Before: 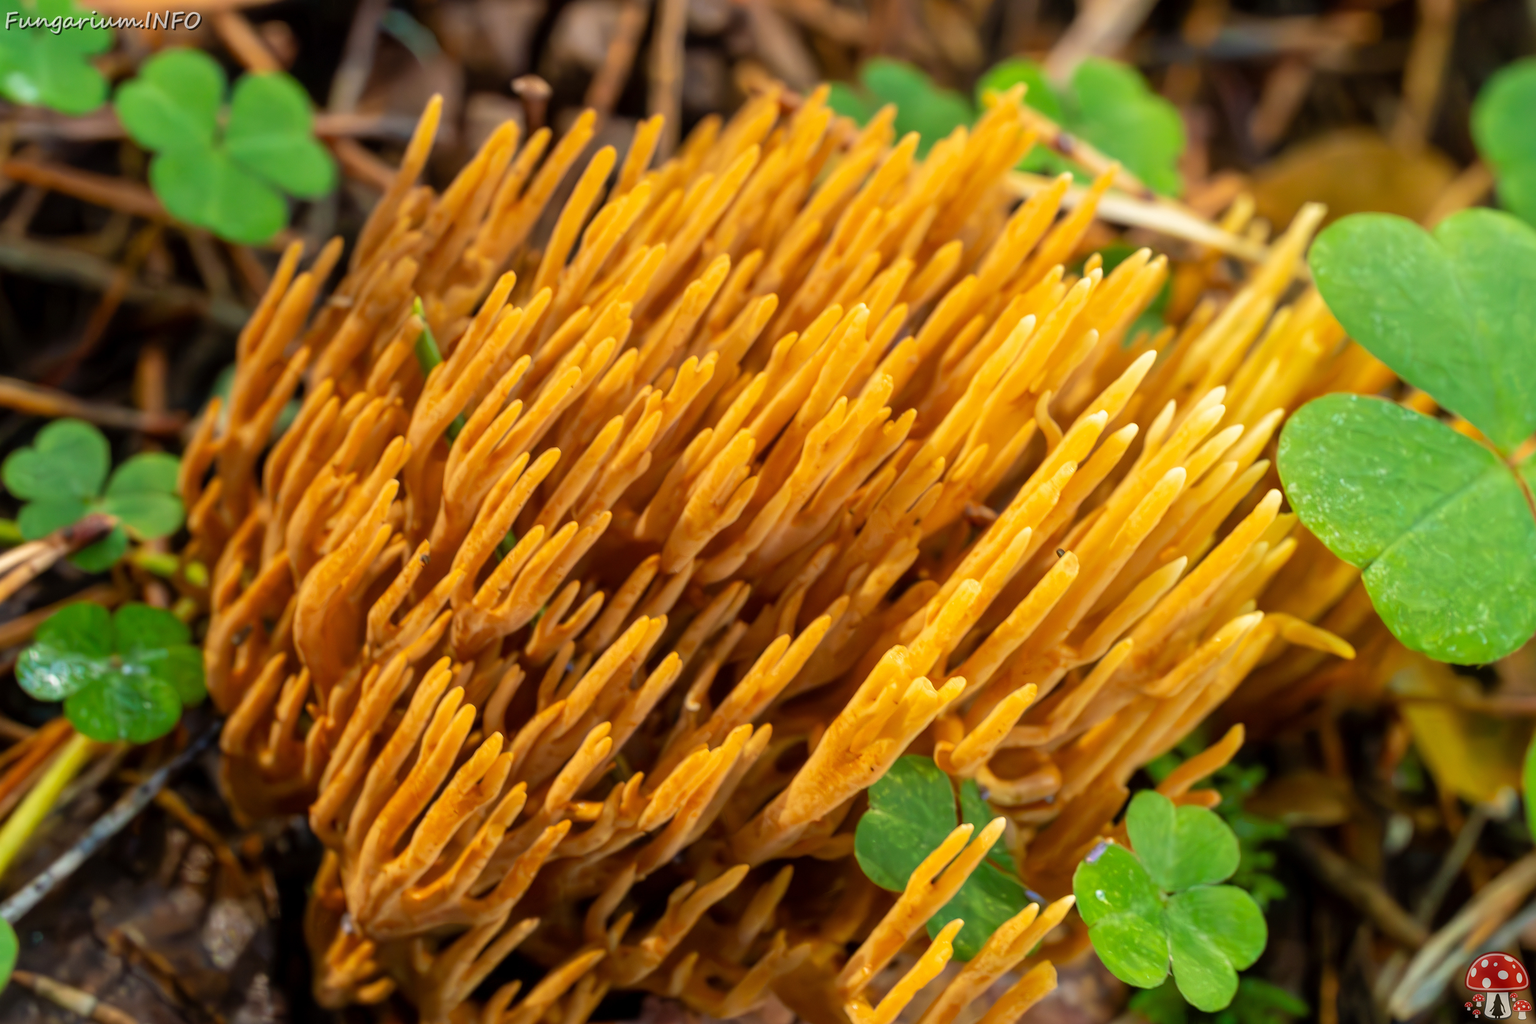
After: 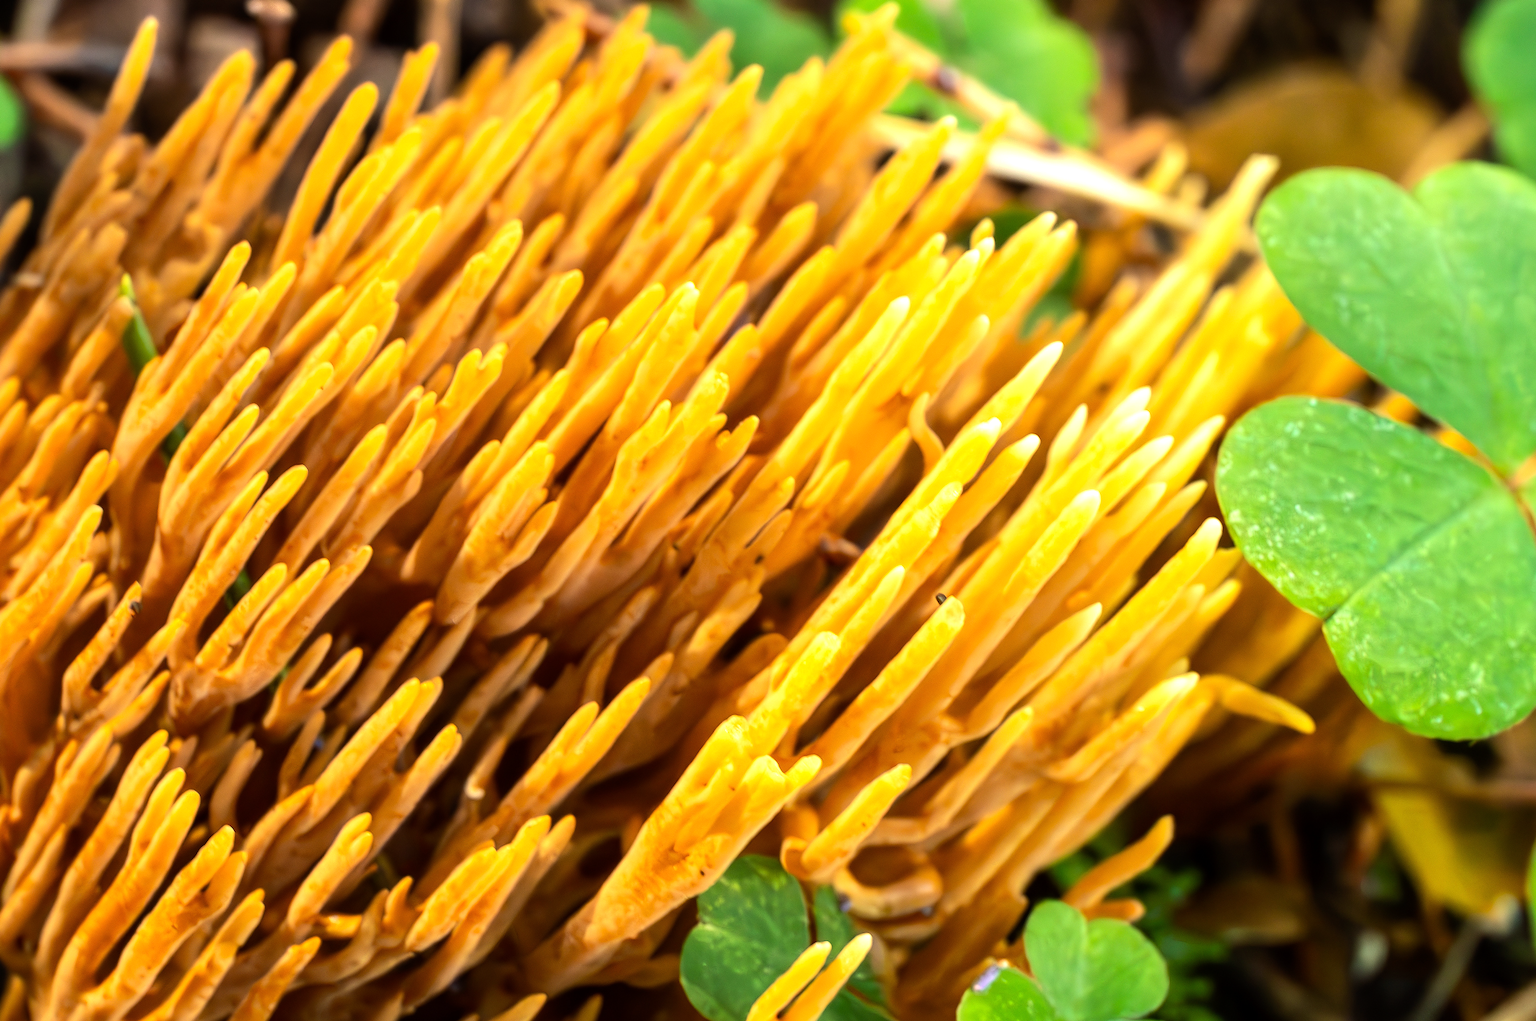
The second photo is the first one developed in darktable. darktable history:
crop and rotate: left 20.74%, top 7.912%, right 0.375%, bottom 13.378%
tone equalizer: -8 EV -0.75 EV, -7 EV -0.7 EV, -6 EV -0.6 EV, -5 EV -0.4 EV, -3 EV 0.4 EV, -2 EV 0.6 EV, -1 EV 0.7 EV, +0 EV 0.75 EV, edges refinement/feathering 500, mask exposure compensation -1.57 EV, preserve details no
